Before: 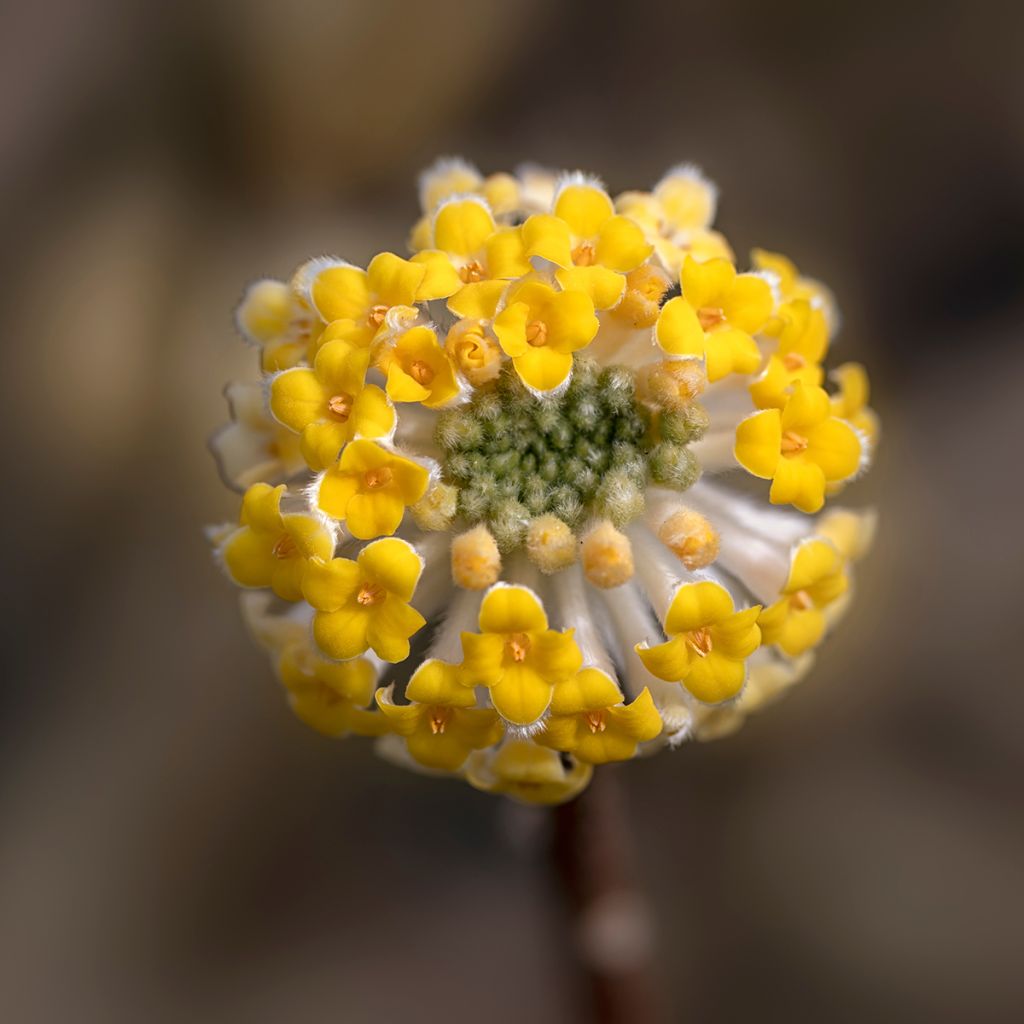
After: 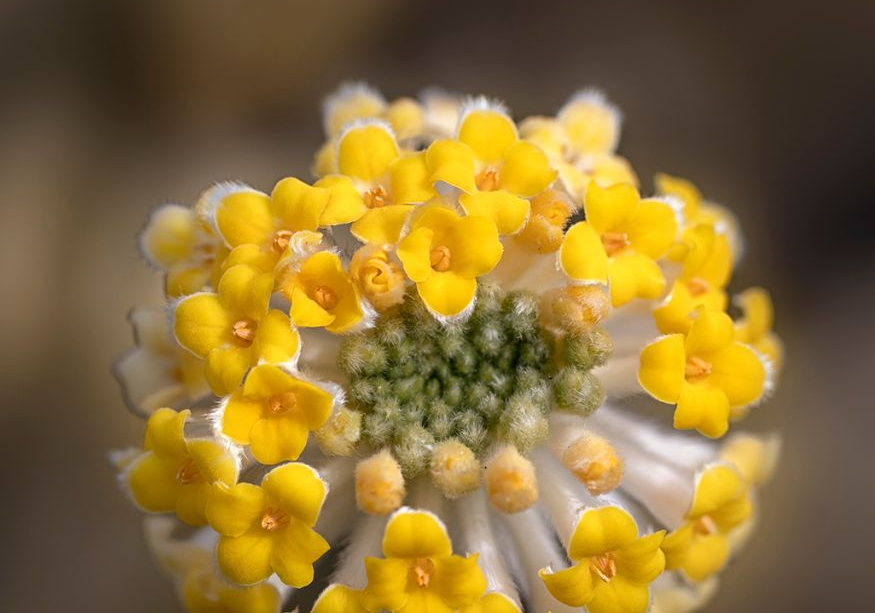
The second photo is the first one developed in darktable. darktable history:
crop and rotate: left 9.467%, top 7.332%, right 5.032%, bottom 32.709%
